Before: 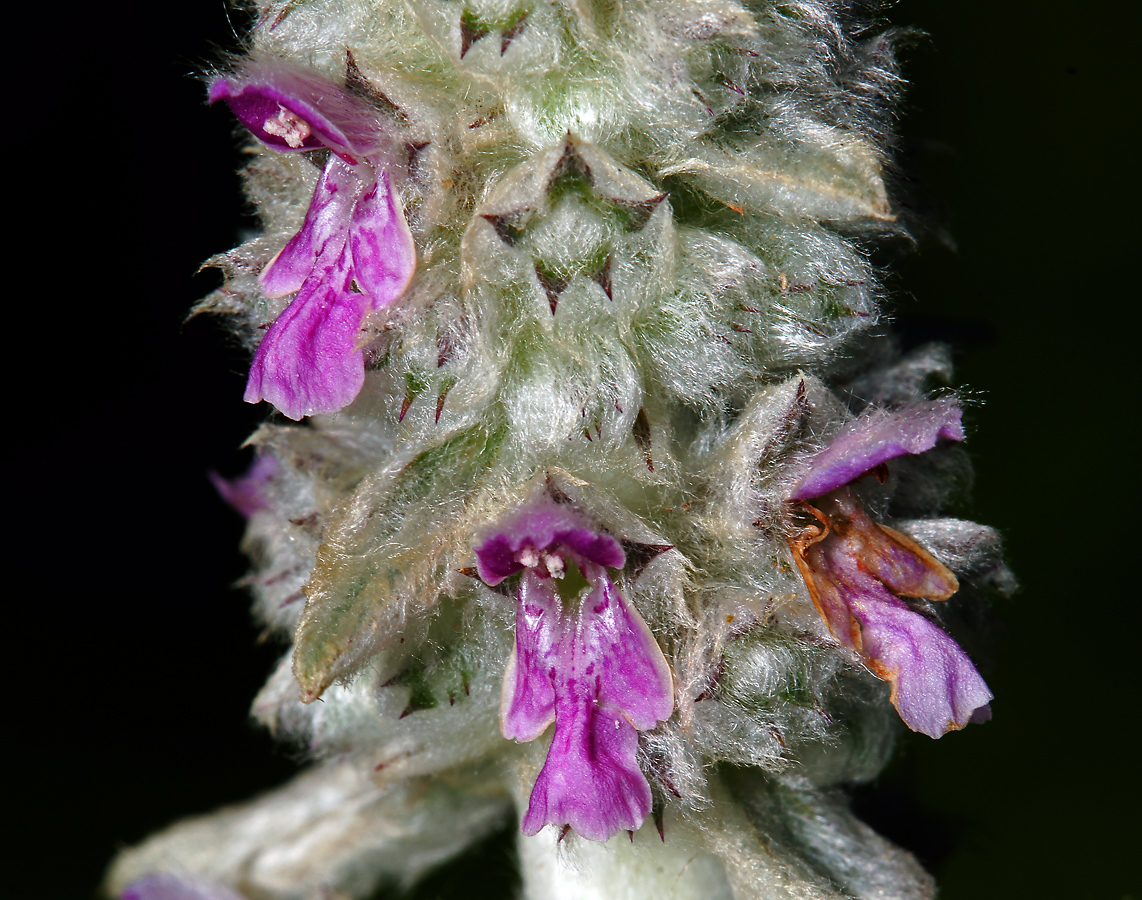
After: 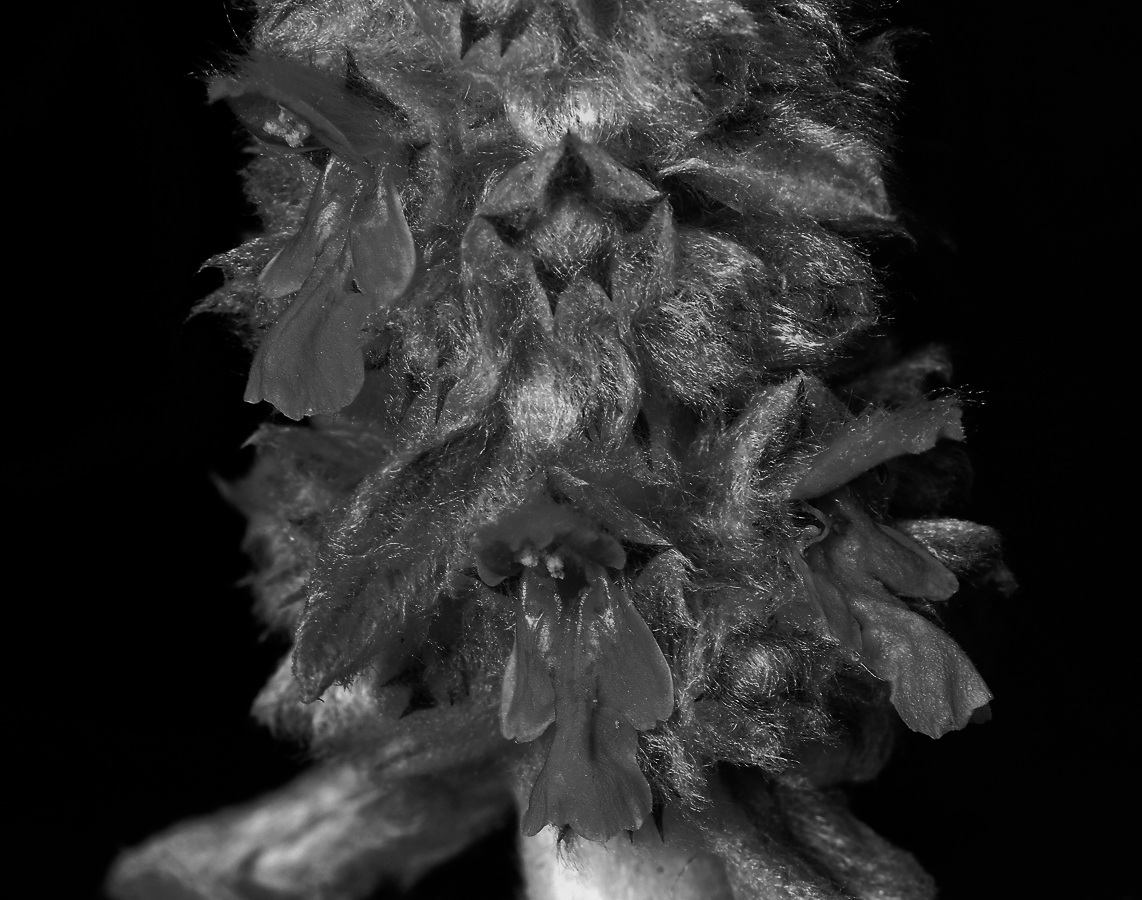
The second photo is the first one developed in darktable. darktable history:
color correction: highlights a* 10.44, highlights b* 30.04, shadows a* 2.73, shadows b* 17.51, saturation 1.72
color balance: mode lift, gamma, gain (sRGB), lift [1, 1, 0.101, 1]
monochrome: a -92.57, b 58.91
